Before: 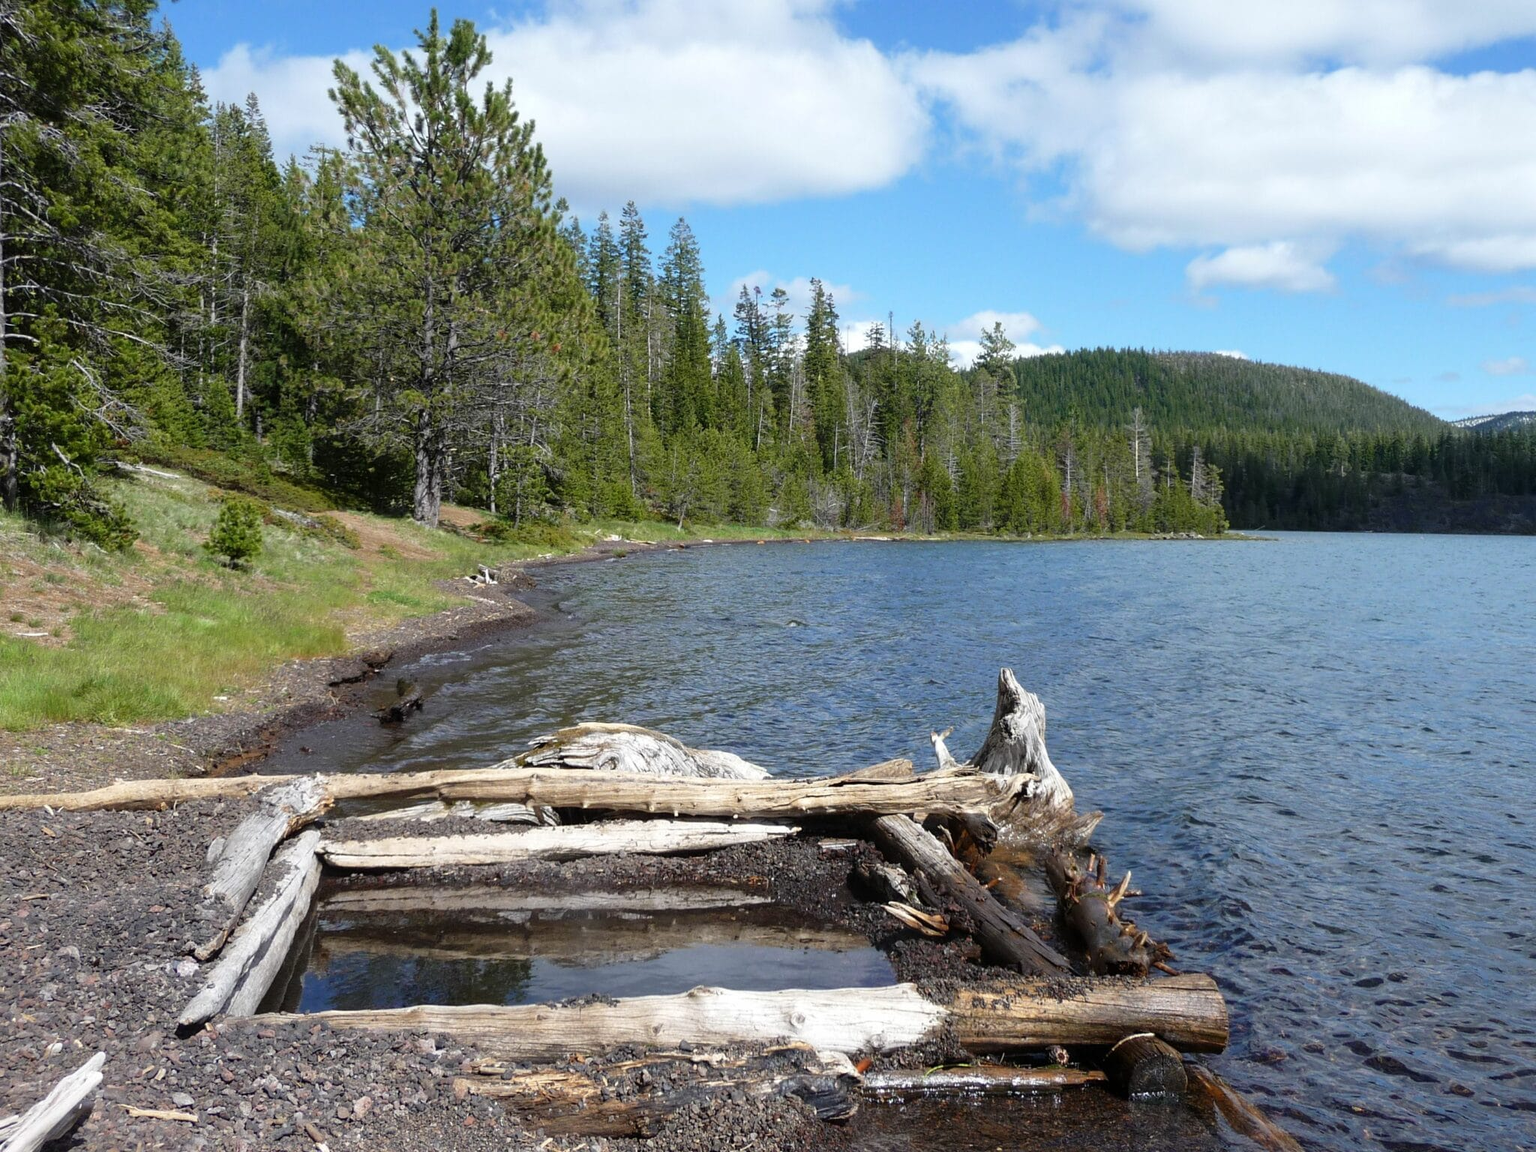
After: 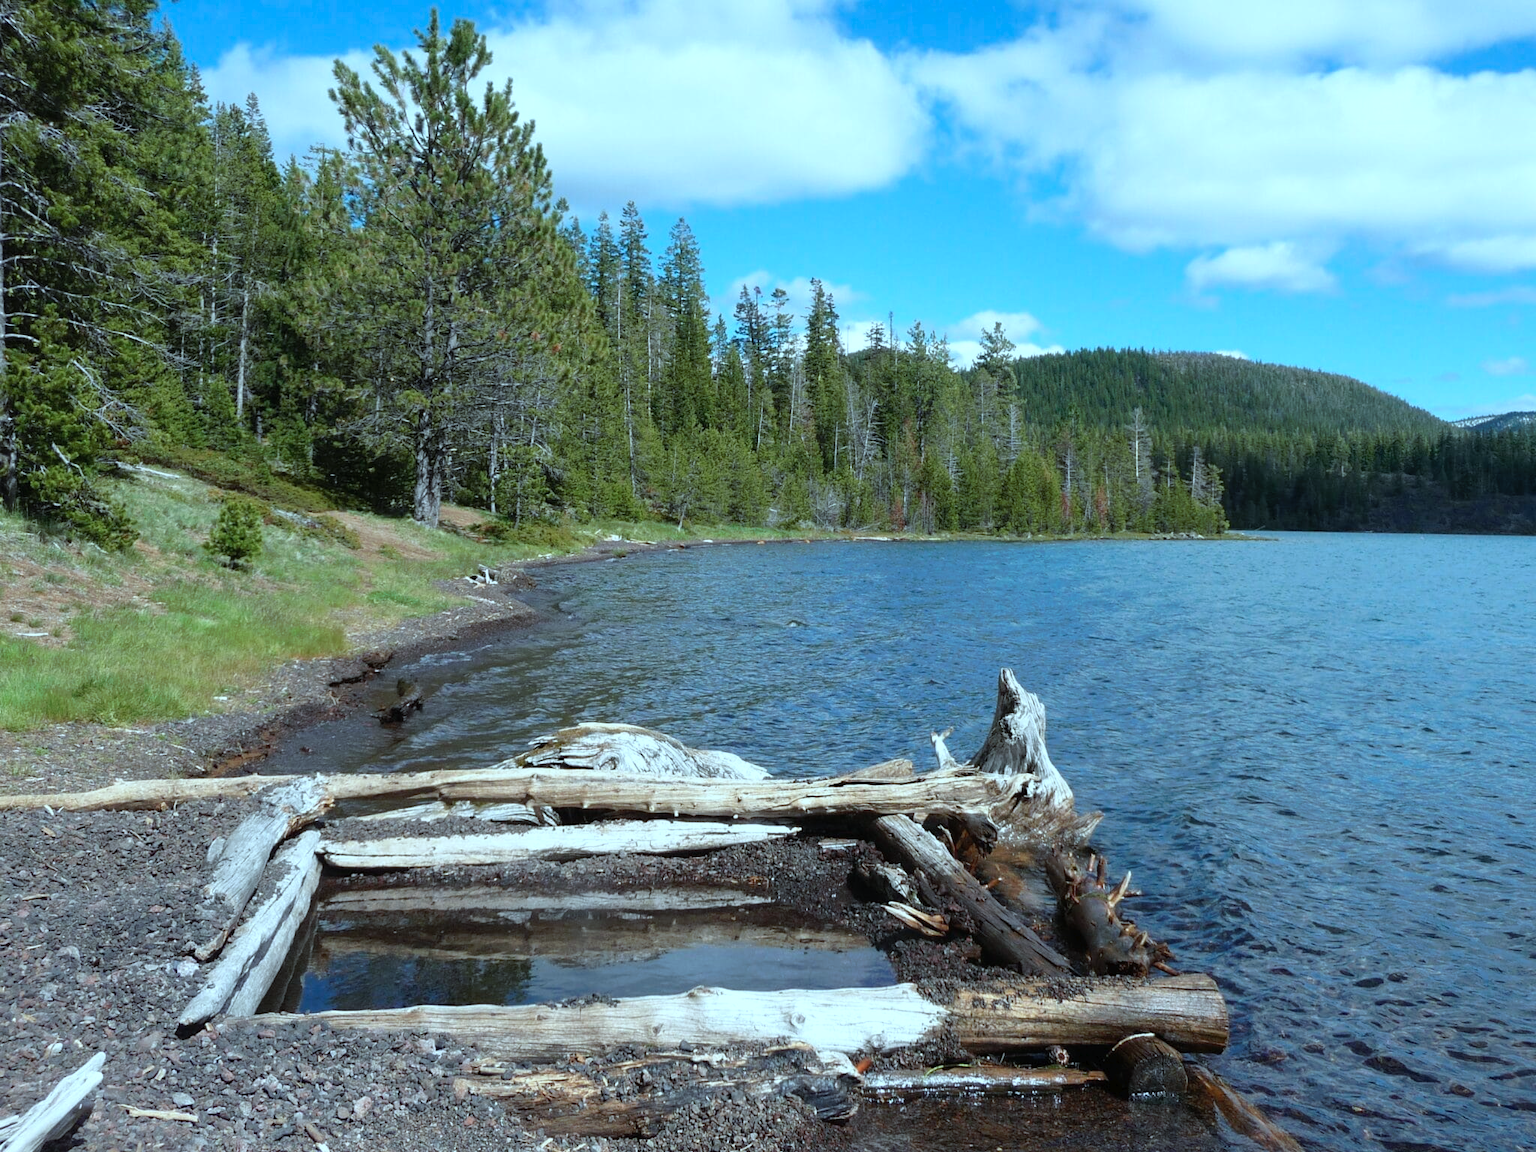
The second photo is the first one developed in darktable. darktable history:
tone curve: curves: ch0 [(0, 0) (0.003, 0.013) (0.011, 0.017) (0.025, 0.028) (0.044, 0.049) (0.069, 0.07) (0.1, 0.103) (0.136, 0.143) (0.177, 0.186) (0.224, 0.232) (0.277, 0.282) (0.335, 0.333) (0.399, 0.405) (0.468, 0.477) (0.543, 0.54) (0.623, 0.627) (0.709, 0.709) (0.801, 0.798) (0.898, 0.902) (1, 1)], preserve colors none
color correction: highlights a* -11.7, highlights b* -14.97
